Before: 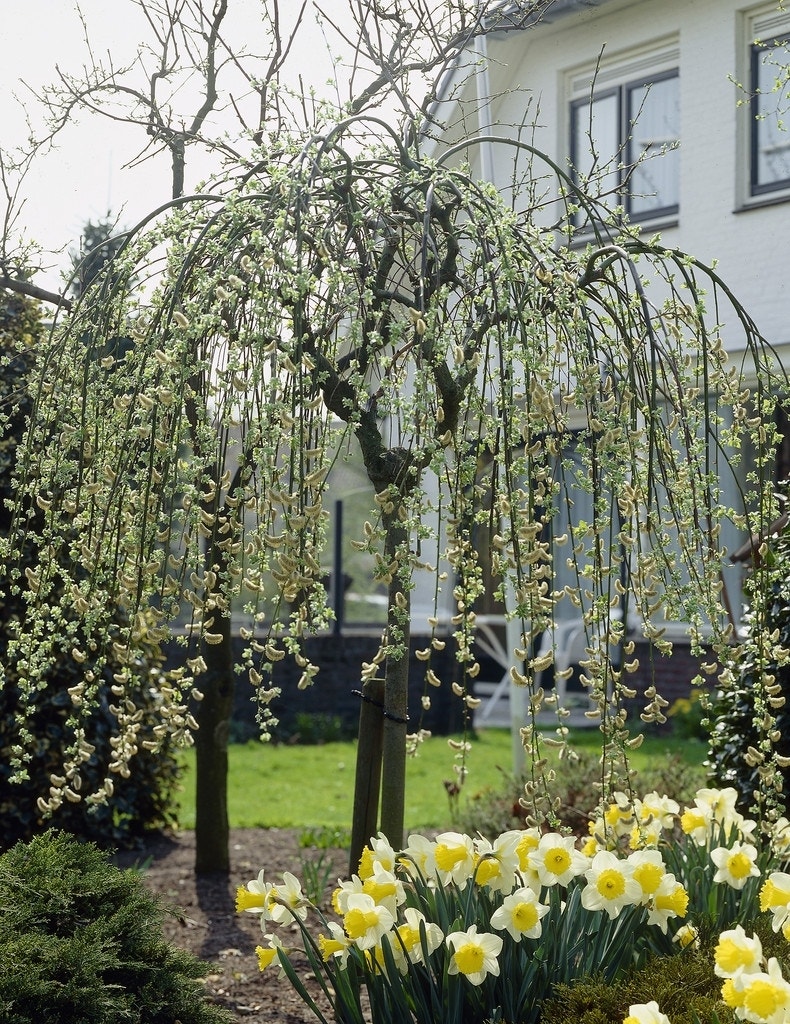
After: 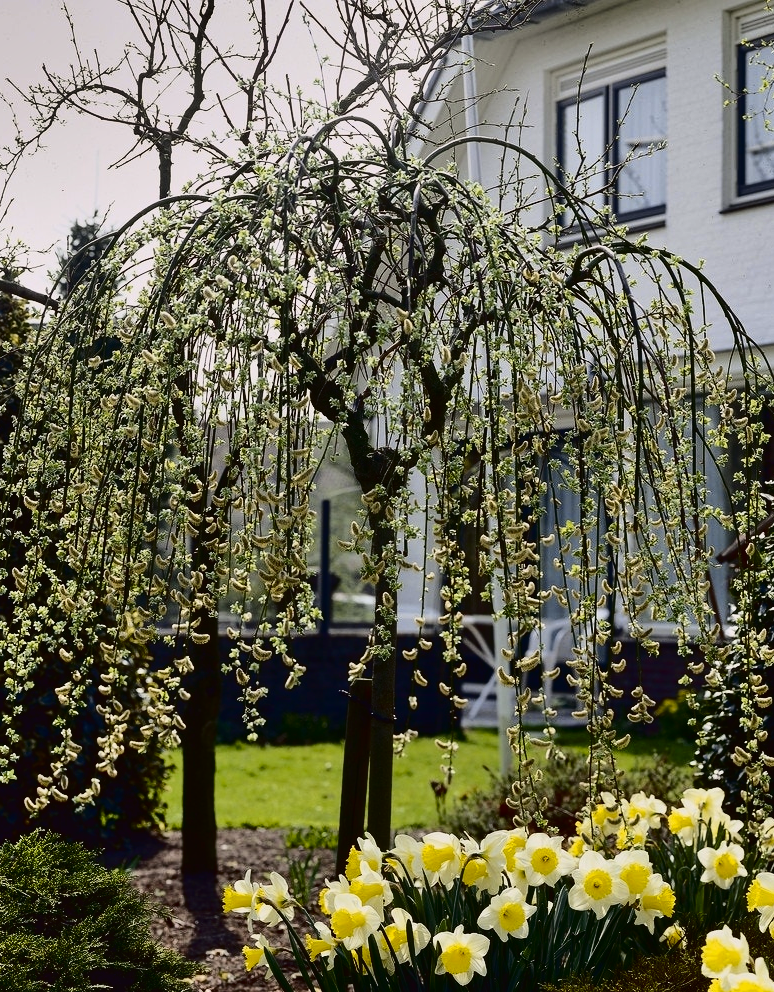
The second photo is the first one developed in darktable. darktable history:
crop: left 1.666%, right 0.27%, bottom 1.894%
contrast brightness saturation: contrast 0.189, brightness -0.237, saturation 0.113
shadows and highlights: white point adjustment -3.51, highlights -63.32, soften with gaussian
tone curve: curves: ch0 [(0.003, 0.015) (0.104, 0.07) (0.236, 0.218) (0.401, 0.443) (0.495, 0.55) (0.65, 0.68) (0.832, 0.858) (1, 0.977)]; ch1 [(0, 0) (0.161, 0.092) (0.35, 0.33) (0.379, 0.401) (0.45, 0.466) (0.489, 0.499) (0.55, 0.56) (0.621, 0.615) (0.718, 0.734) (1, 1)]; ch2 [(0, 0) (0.369, 0.427) (0.44, 0.434) (0.502, 0.501) (0.557, 0.55) (0.586, 0.59) (1, 1)], color space Lab, independent channels, preserve colors none
